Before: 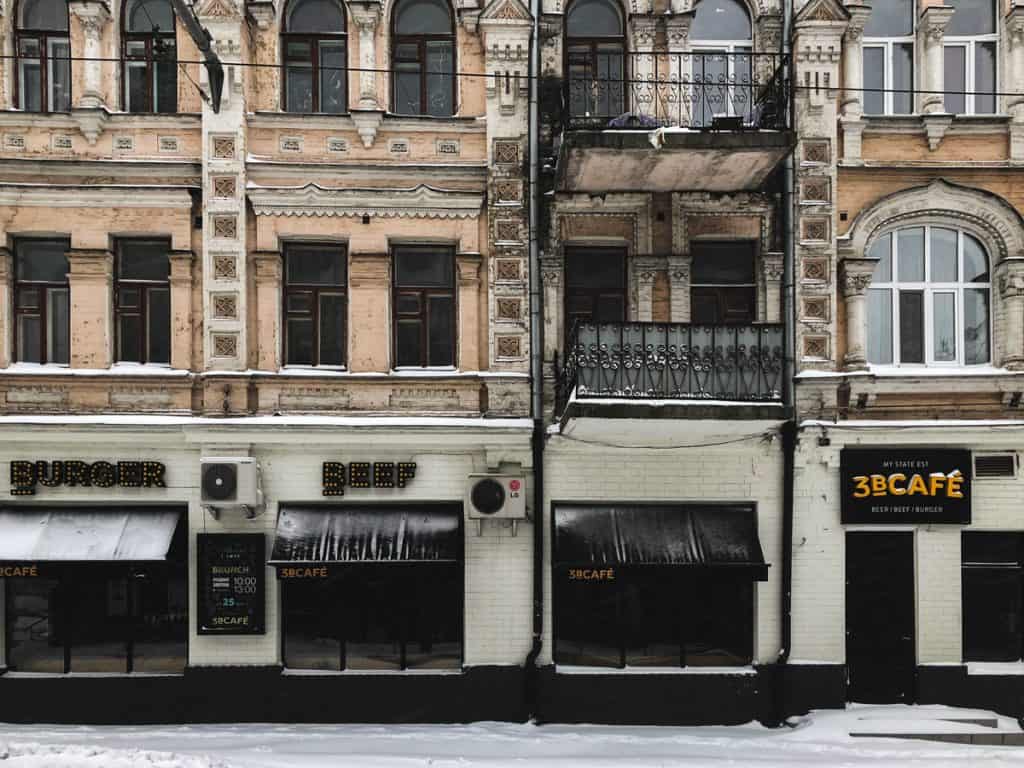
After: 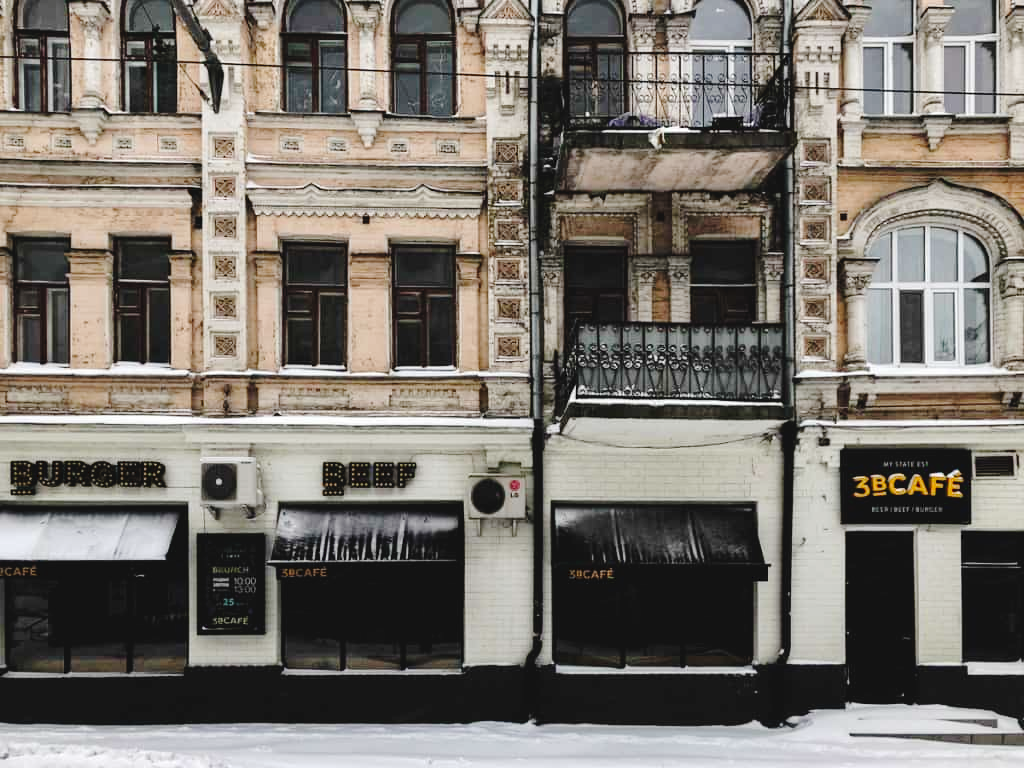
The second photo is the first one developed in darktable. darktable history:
tone curve: curves: ch0 [(0, 0) (0.003, 0.047) (0.011, 0.05) (0.025, 0.053) (0.044, 0.057) (0.069, 0.062) (0.1, 0.084) (0.136, 0.115) (0.177, 0.159) (0.224, 0.216) (0.277, 0.289) (0.335, 0.382) (0.399, 0.474) (0.468, 0.561) (0.543, 0.636) (0.623, 0.705) (0.709, 0.778) (0.801, 0.847) (0.898, 0.916) (1, 1)], preserve colors none
